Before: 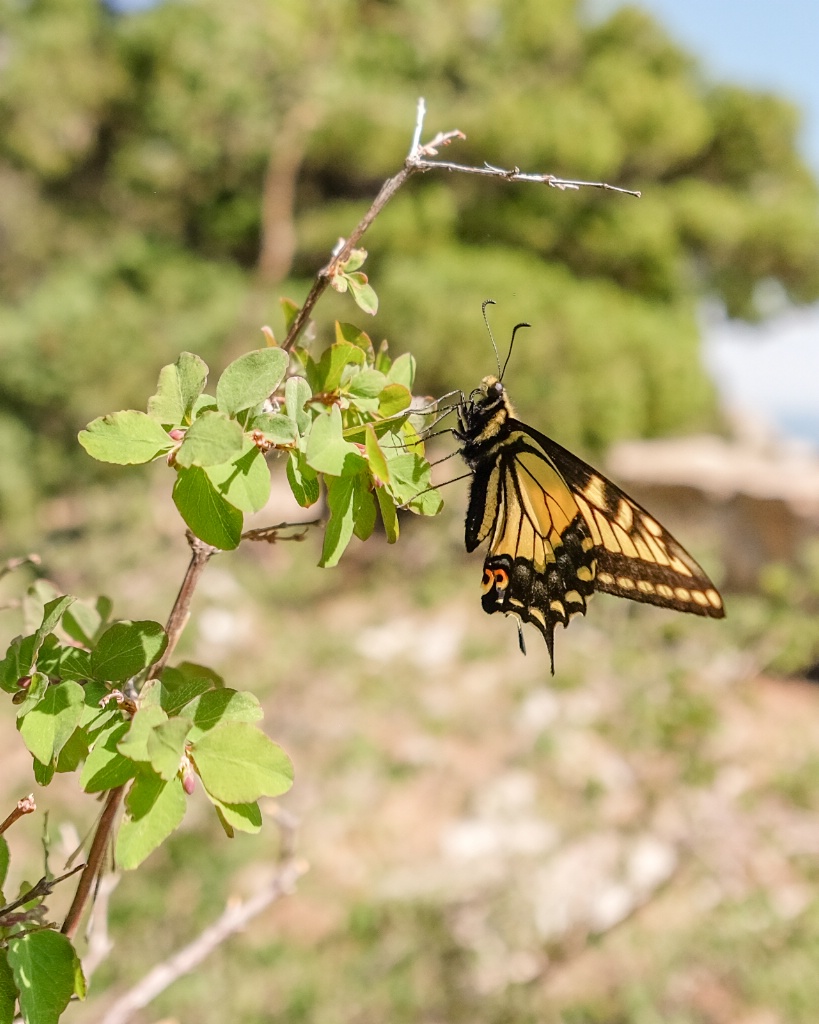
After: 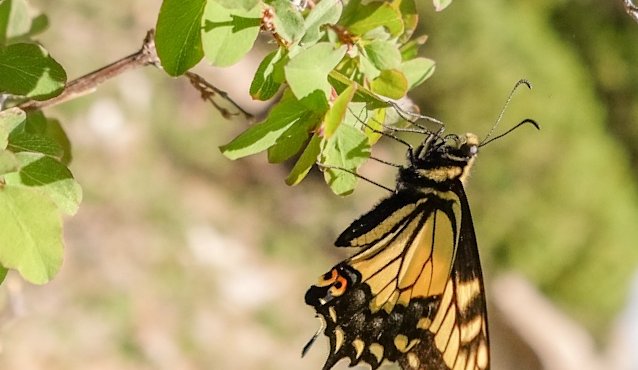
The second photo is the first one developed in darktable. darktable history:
crop and rotate: angle -45.24°, top 16.286%, right 0.795%, bottom 11.695%
